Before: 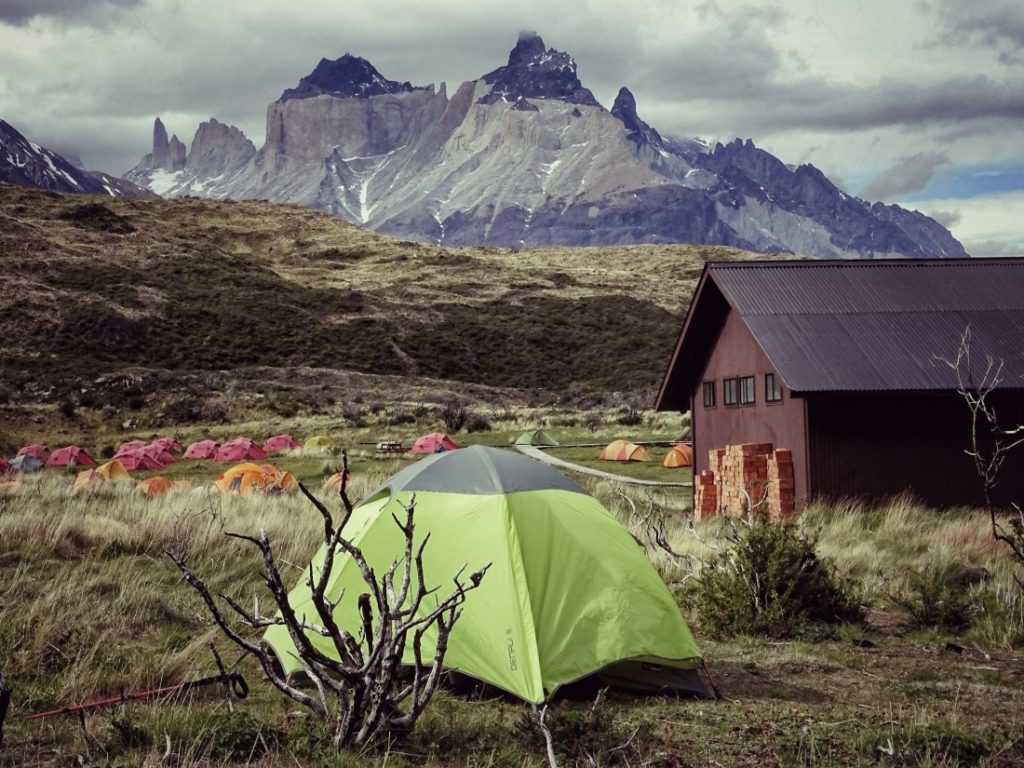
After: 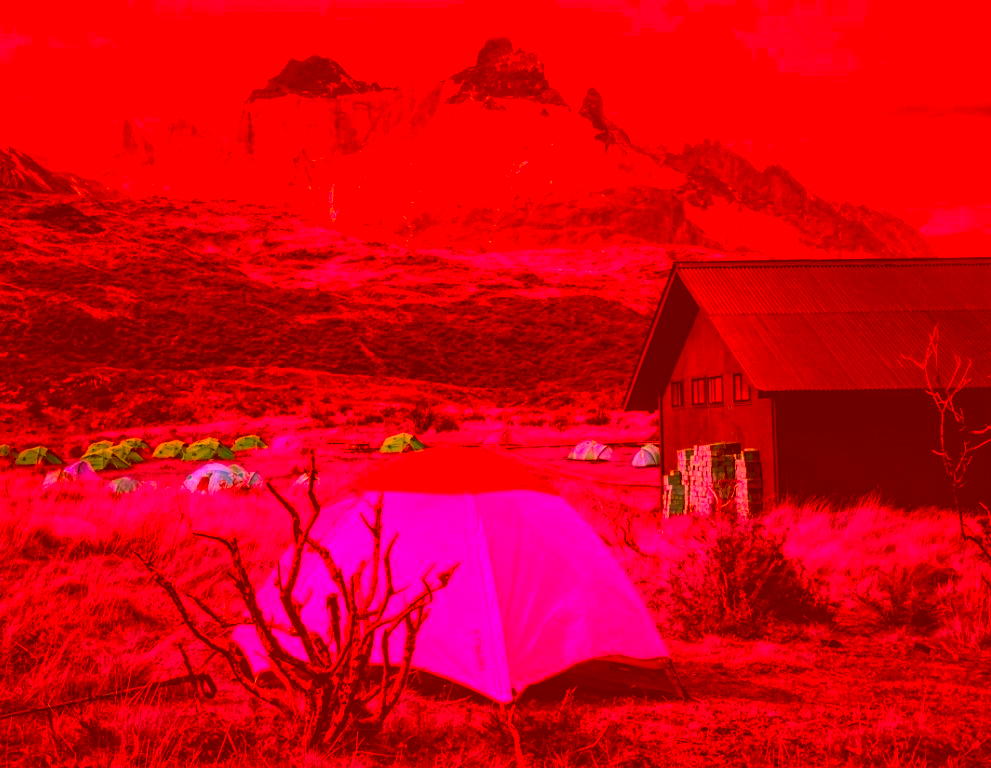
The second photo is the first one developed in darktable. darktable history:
crop and rotate: left 3.211%
local contrast: on, module defaults
color correction: highlights a* -39.2, highlights b* -39.21, shadows a* -39.79, shadows b* -39.89, saturation -2.99
